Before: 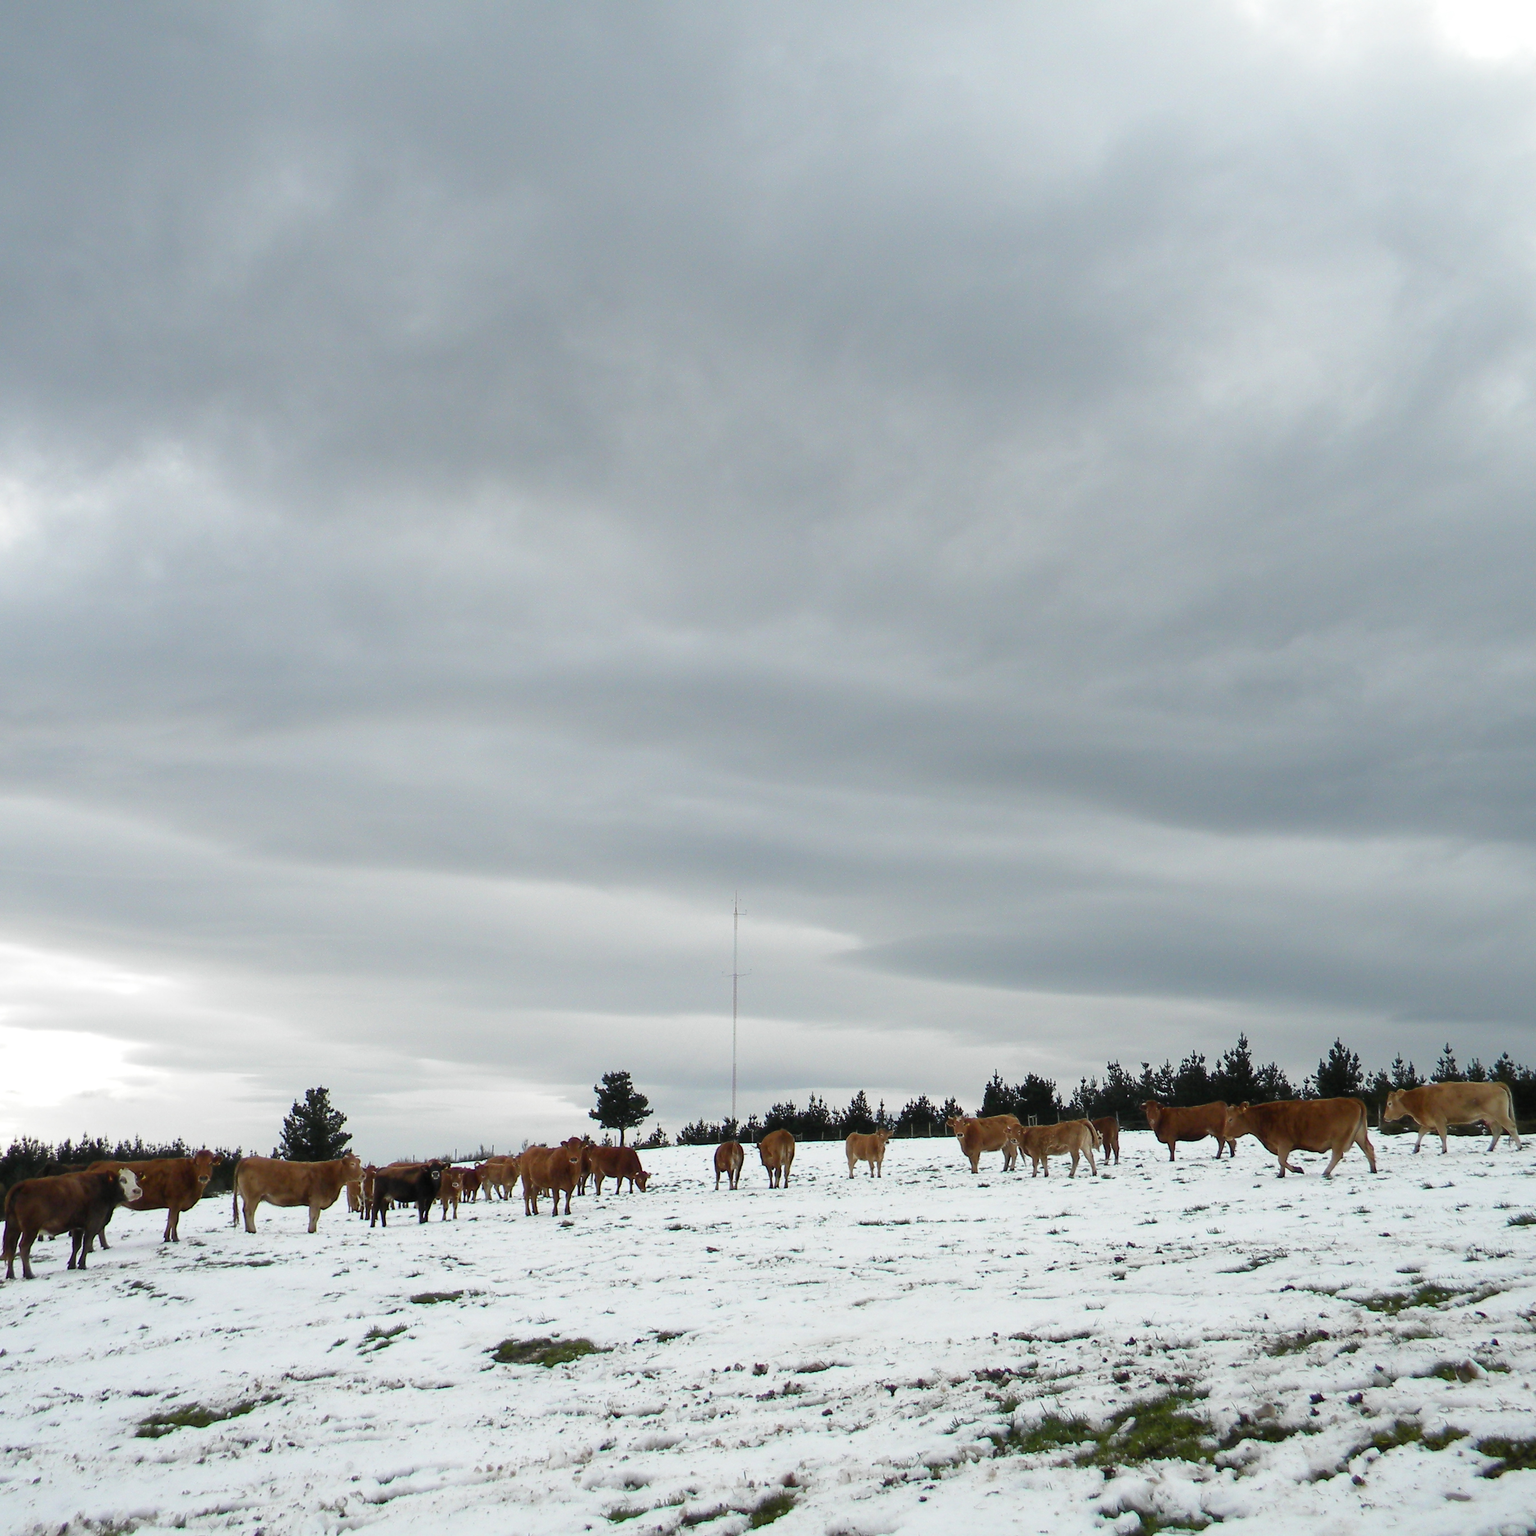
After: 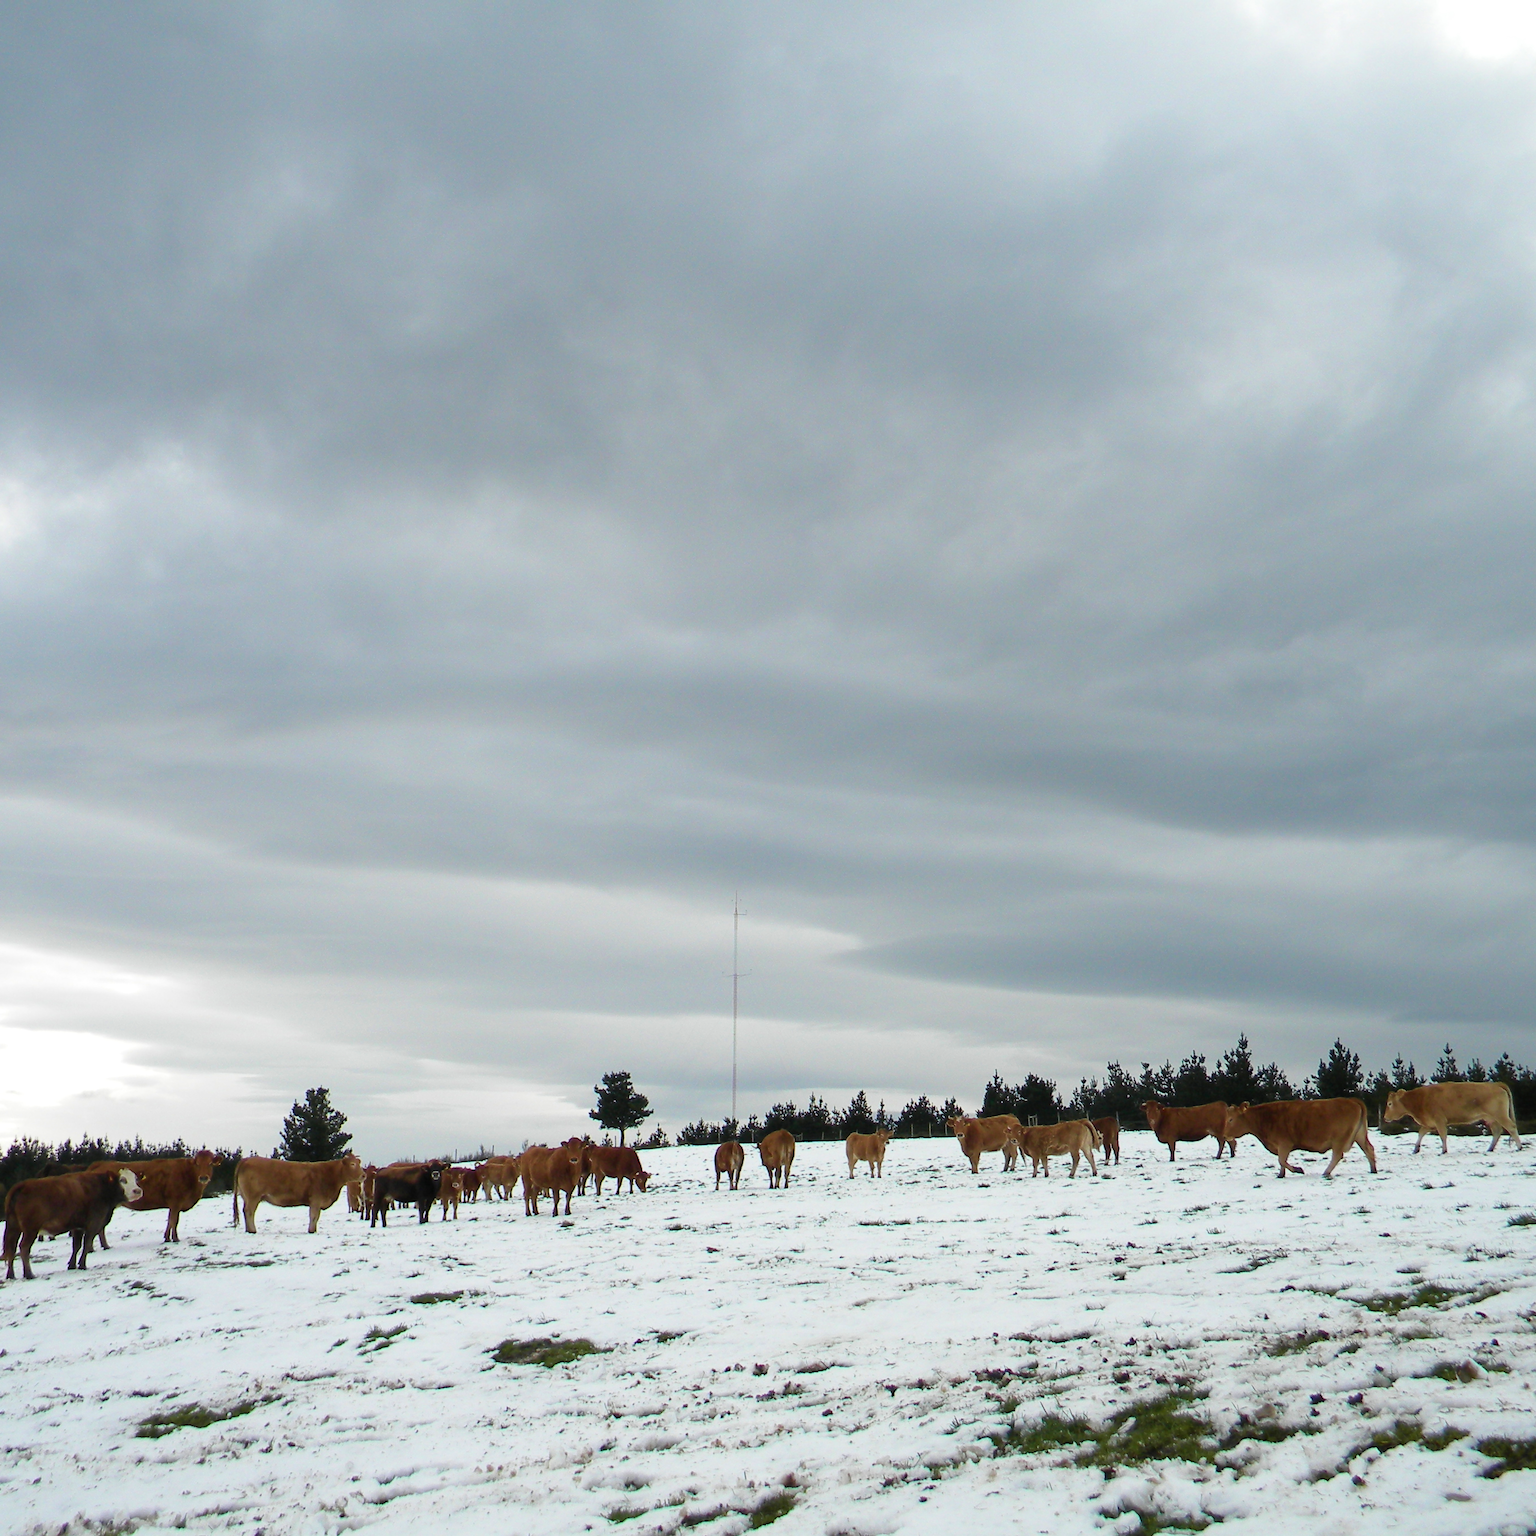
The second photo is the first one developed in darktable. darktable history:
velvia: strength 26.74%
